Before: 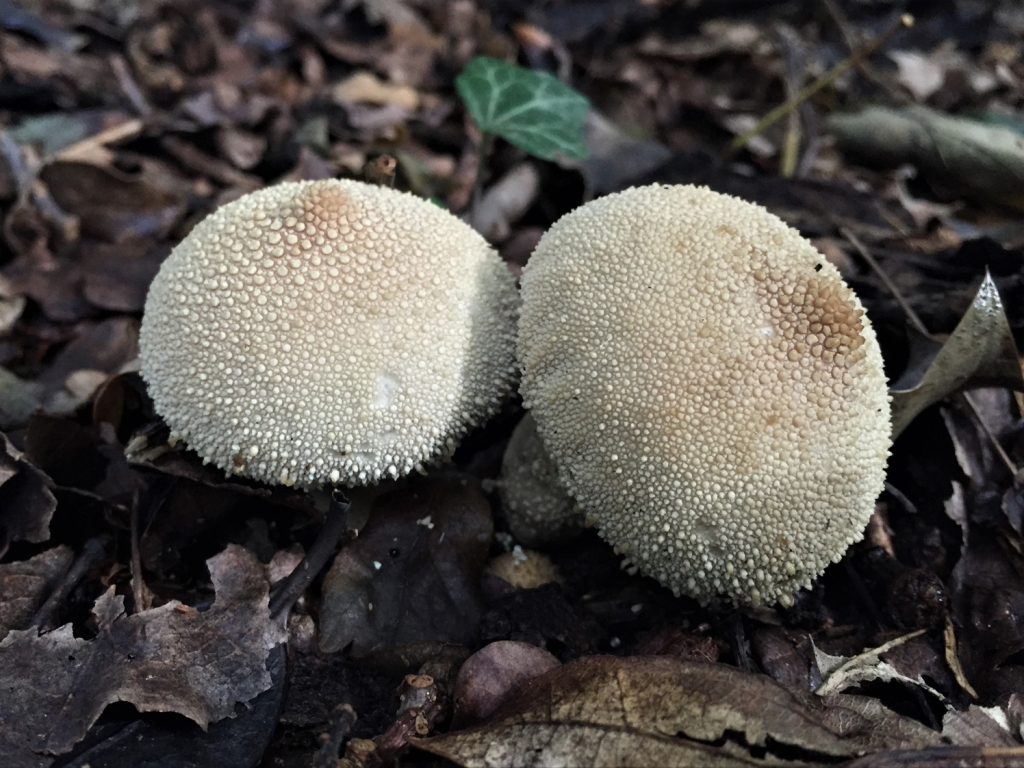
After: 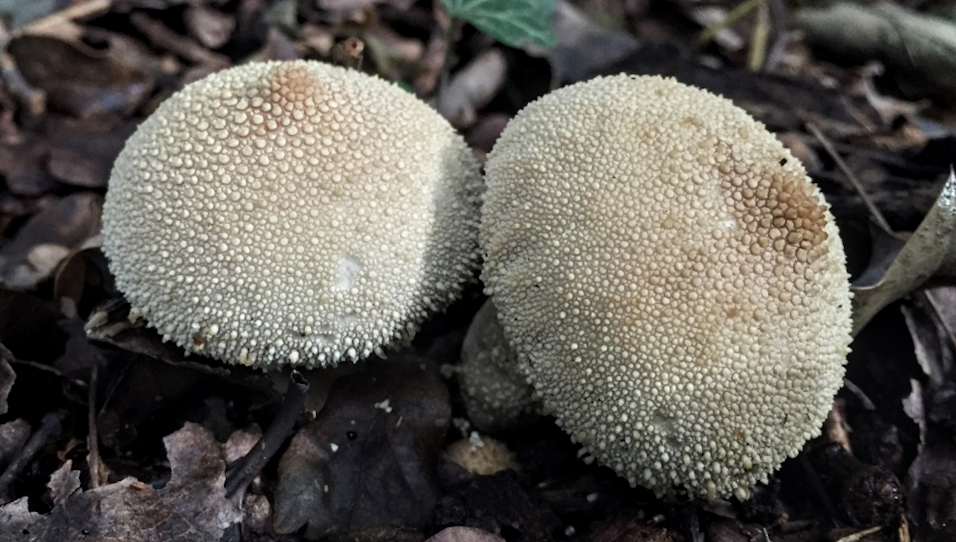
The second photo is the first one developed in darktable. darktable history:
crop and rotate: left 2.991%, top 13.302%, right 1.981%, bottom 12.636%
exposure: exposure -0.041 EV, compensate highlight preservation false
local contrast: on, module defaults
rotate and perspective: rotation 1.57°, crop left 0.018, crop right 0.982, crop top 0.039, crop bottom 0.961
